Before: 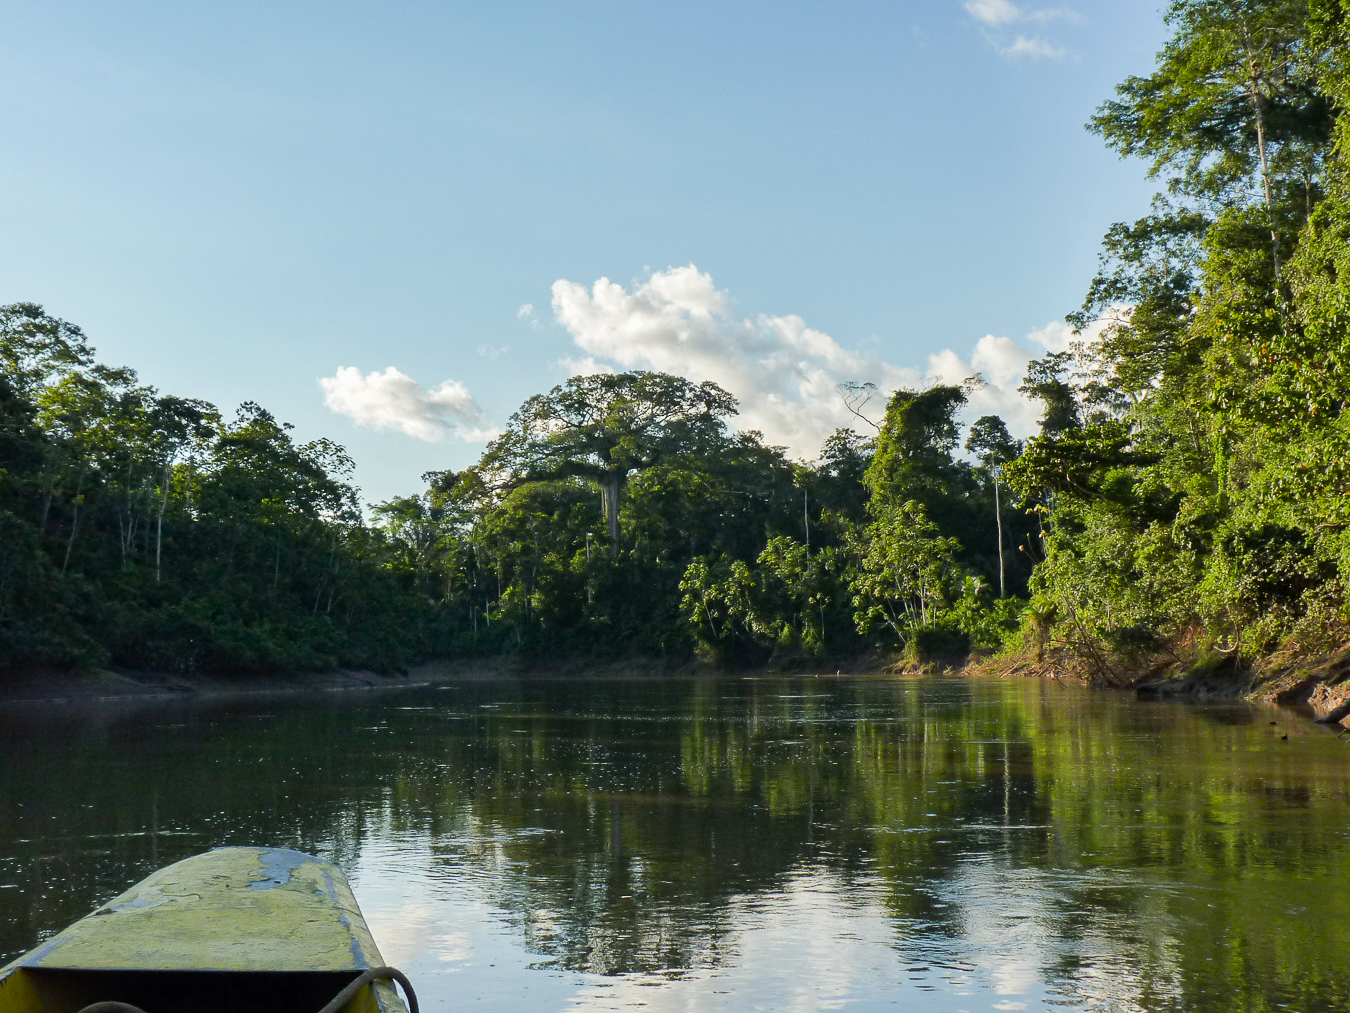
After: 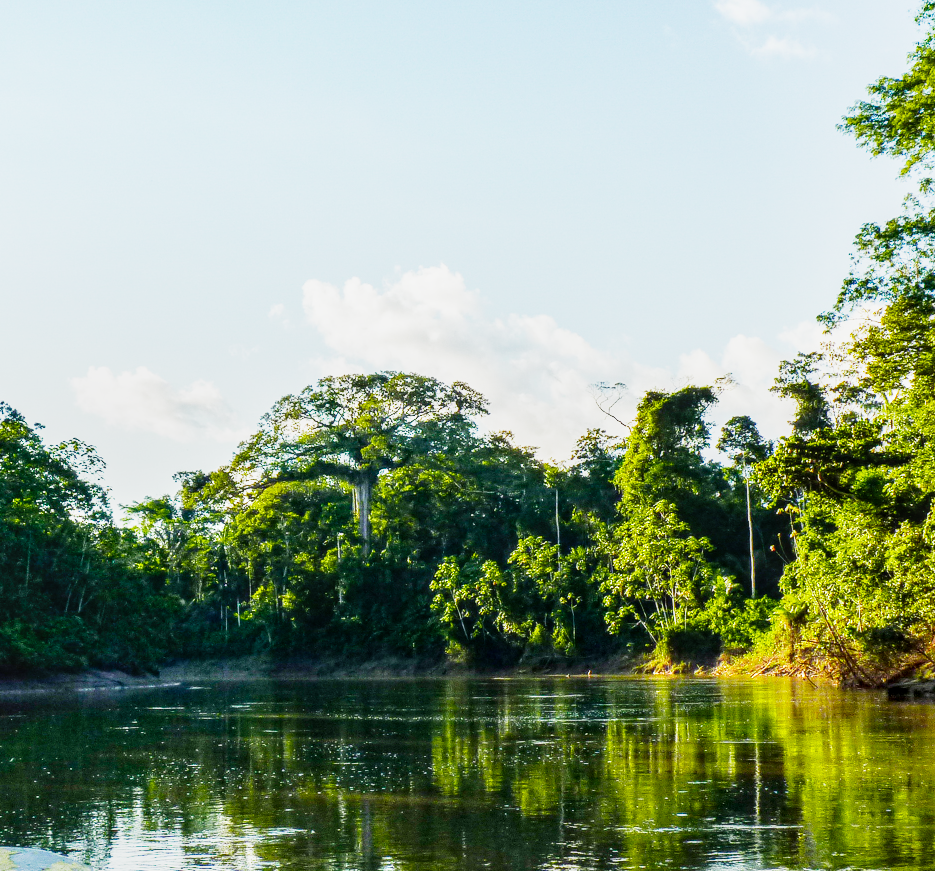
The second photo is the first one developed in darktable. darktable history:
sigmoid: contrast 1.7, skew -0.2, preserve hue 0%, red attenuation 0.1, red rotation 0.035, green attenuation 0.1, green rotation -0.017, blue attenuation 0.15, blue rotation -0.052, base primaries Rec2020
crop: left 18.479%, right 12.2%, bottom 13.971%
color balance rgb: perceptual saturation grading › global saturation 36%, perceptual brilliance grading › global brilliance 10%, global vibrance 20%
local contrast: on, module defaults
exposure: exposure 1.061 EV, compensate highlight preservation false
